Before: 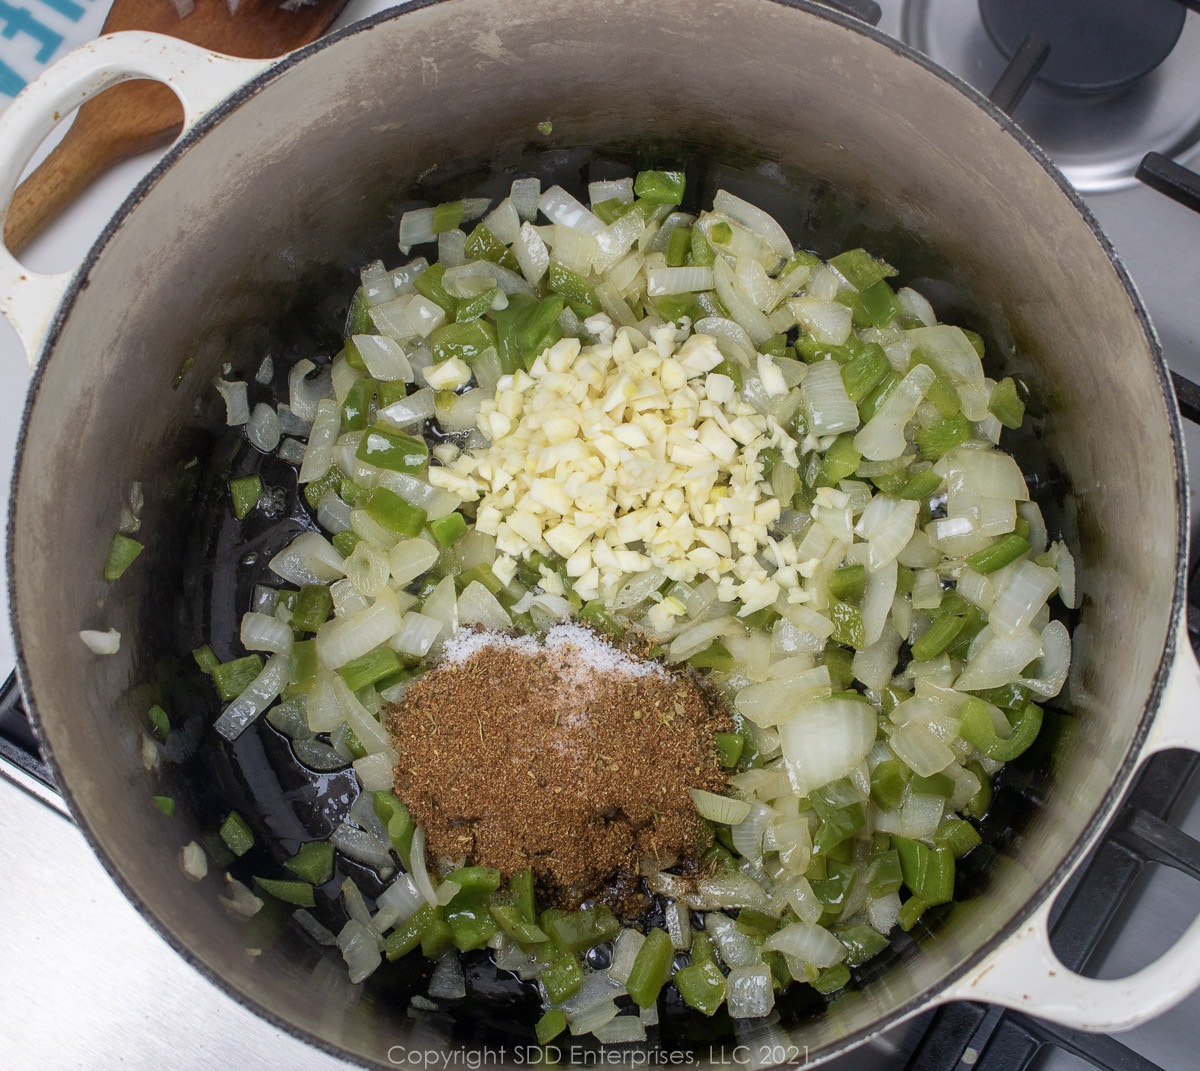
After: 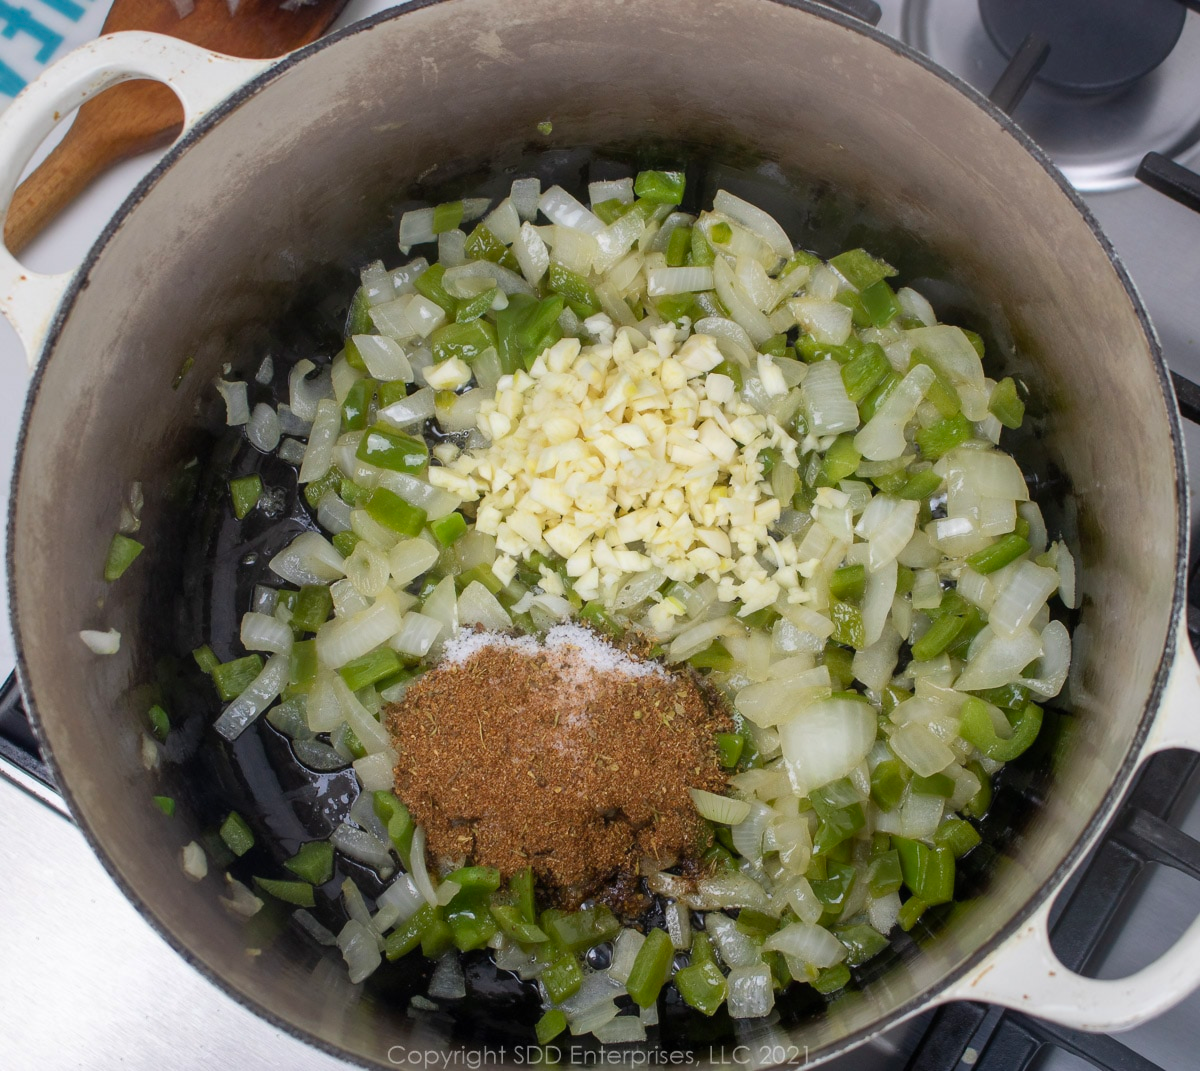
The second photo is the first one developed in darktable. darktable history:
contrast equalizer: octaves 7, y [[0.5 ×4, 0.467, 0.376], [0.5 ×6], [0.5 ×6], [0 ×6], [0 ×6]]
